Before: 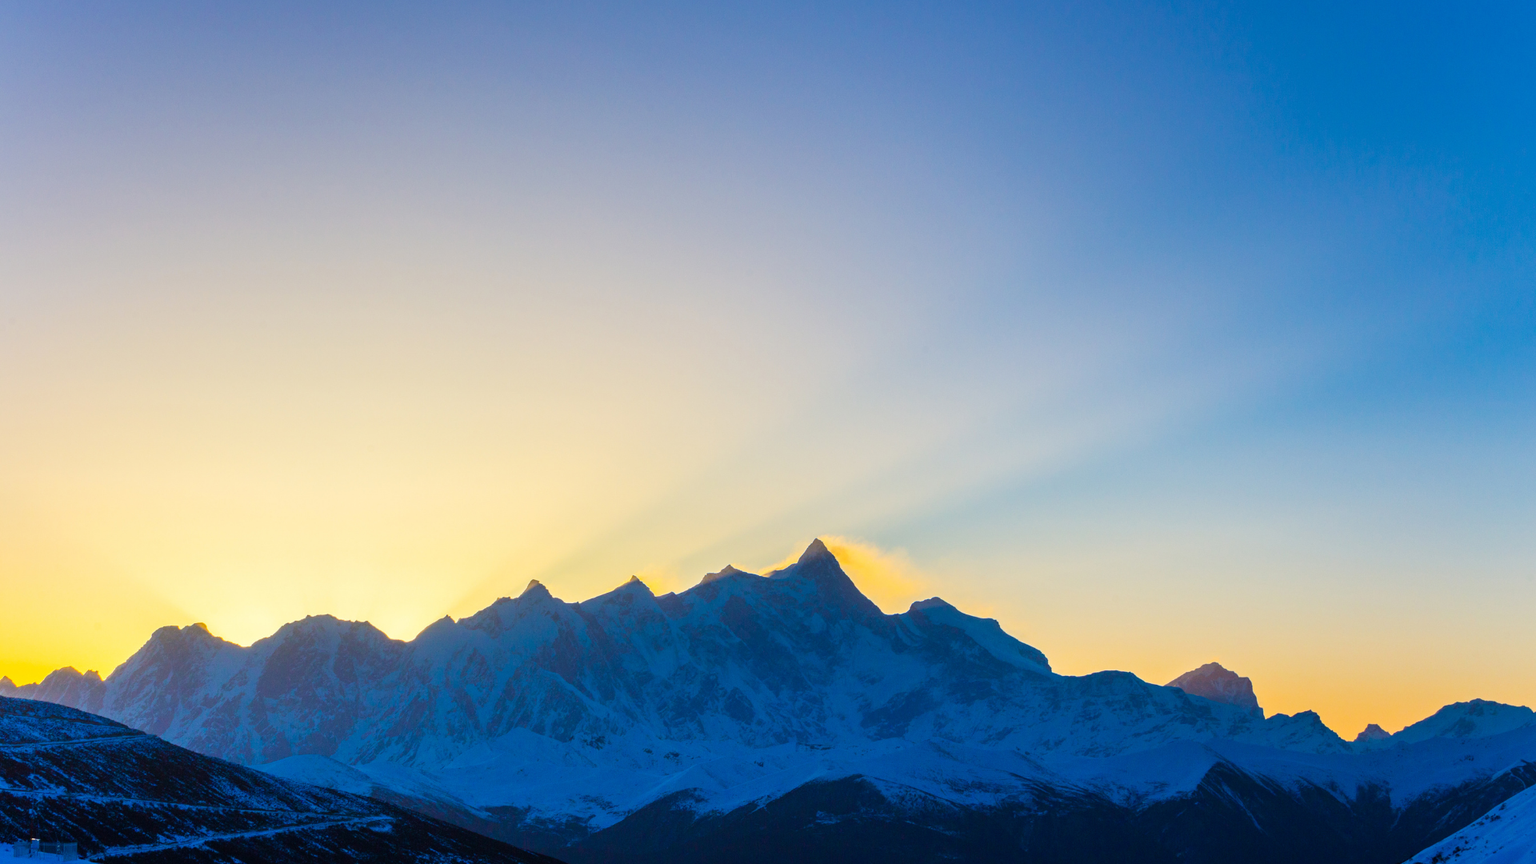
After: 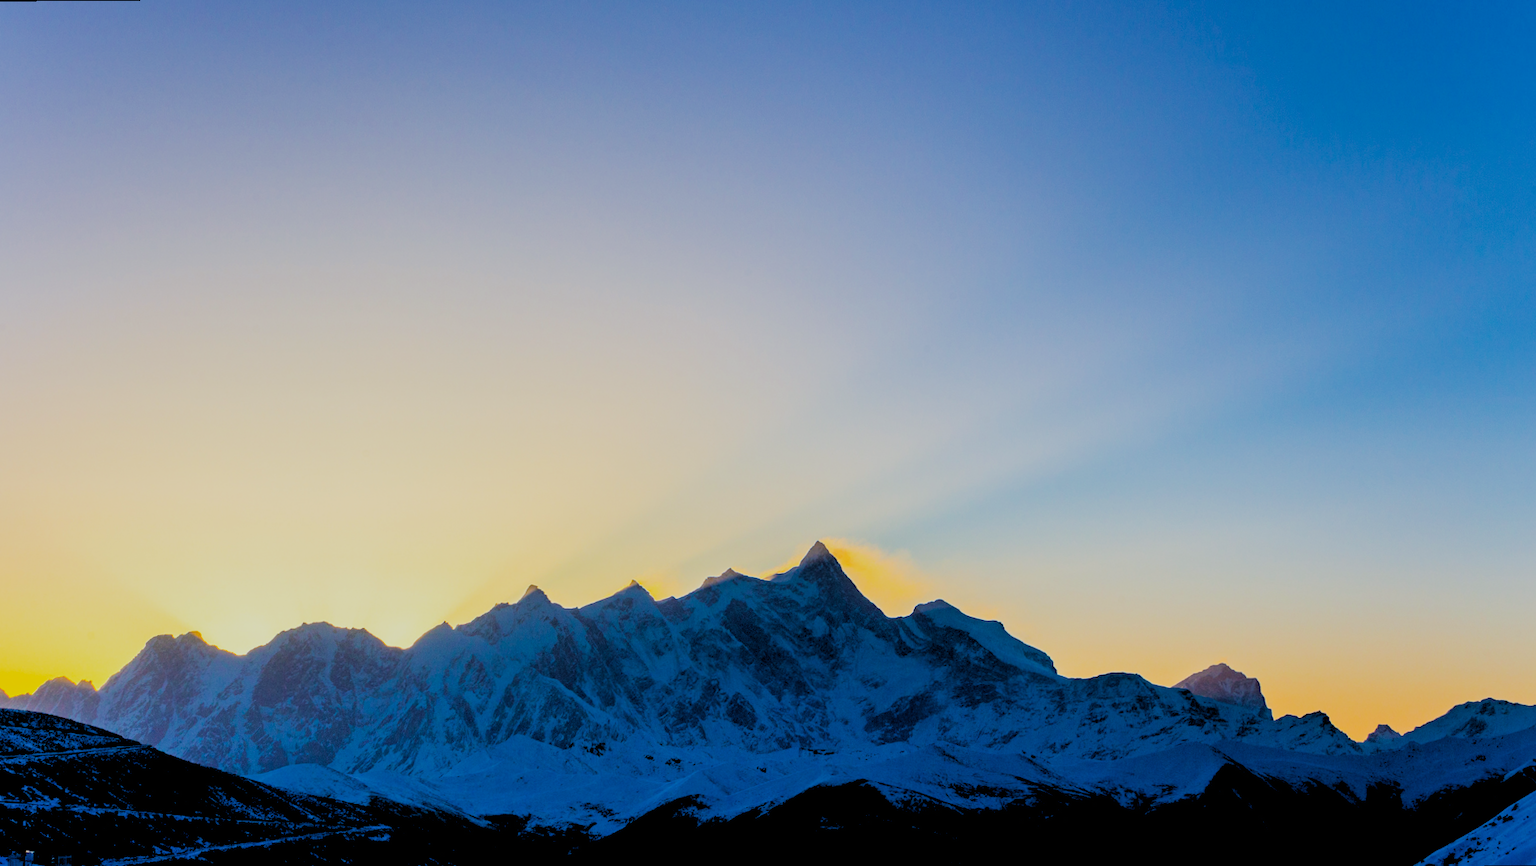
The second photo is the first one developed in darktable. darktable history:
white balance: red 0.986, blue 1.01
rotate and perspective: rotation -0.45°, automatic cropping original format, crop left 0.008, crop right 0.992, crop top 0.012, crop bottom 0.988
haze removal: compatibility mode true, adaptive false
rgb levels: levels [[0.029, 0.461, 0.922], [0, 0.5, 1], [0, 0.5, 1]]
filmic rgb: black relative exposure -7.65 EV, white relative exposure 4.56 EV, hardness 3.61
